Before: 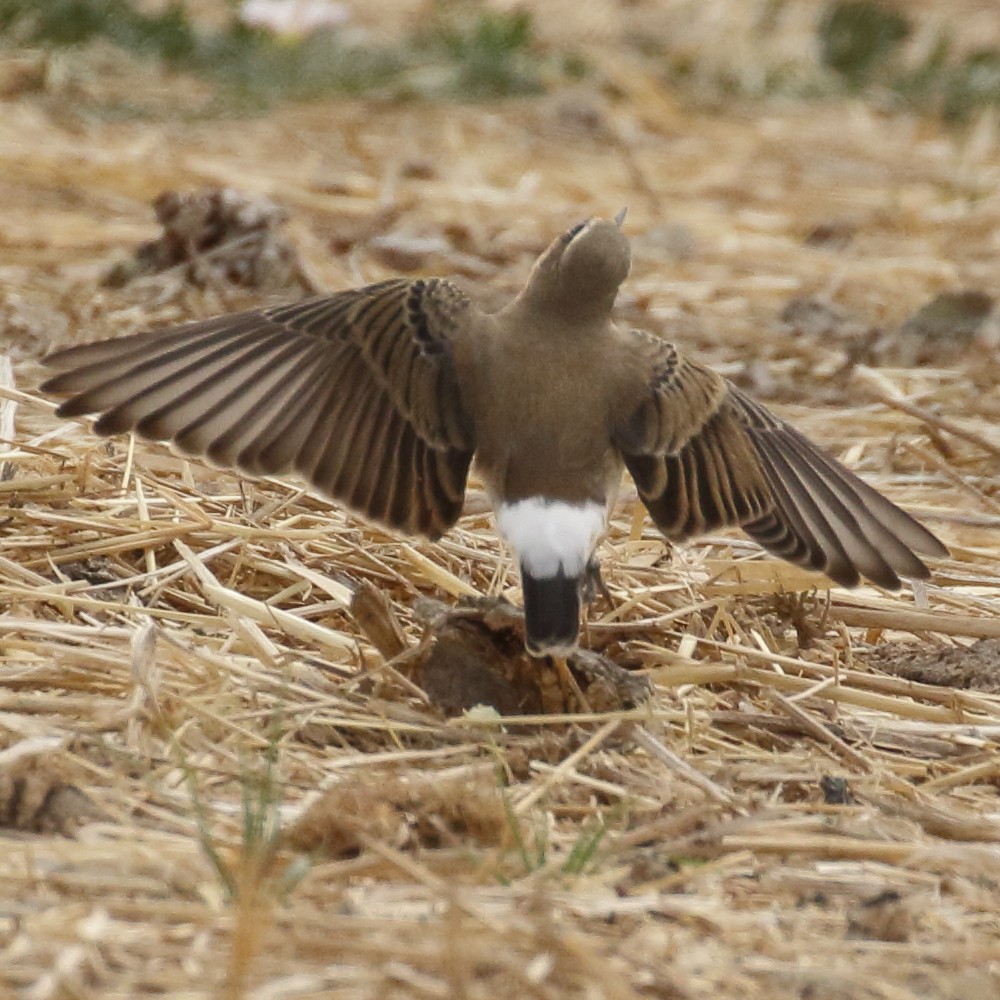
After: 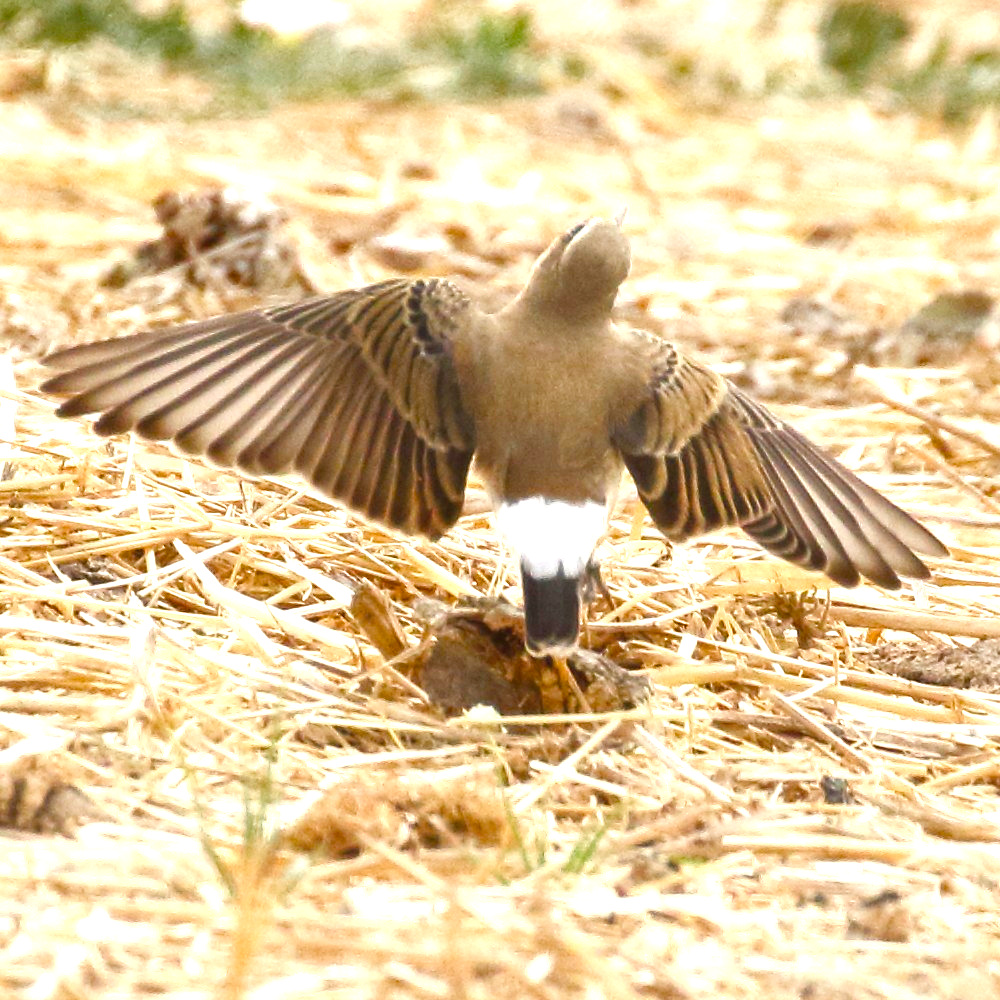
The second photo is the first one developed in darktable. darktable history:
levels: levels [0, 0.374, 0.749]
color balance rgb: perceptual saturation grading › global saturation 20%, perceptual saturation grading › highlights -50%, perceptual saturation grading › shadows 30%, perceptual brilliance grading › global brilliance 10%, perceptual brilliance grading › shadows 15%
rotate and perspective: automatic cropping original format, crop left 0, crop top 0
